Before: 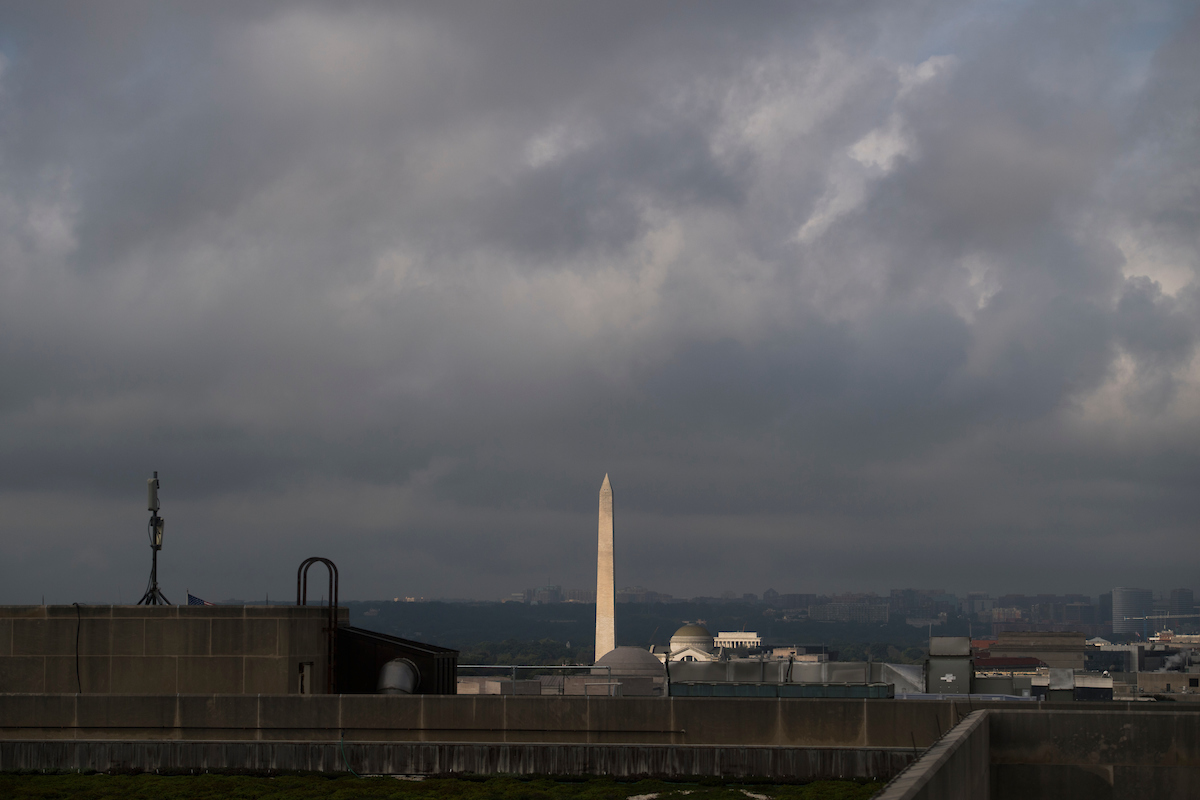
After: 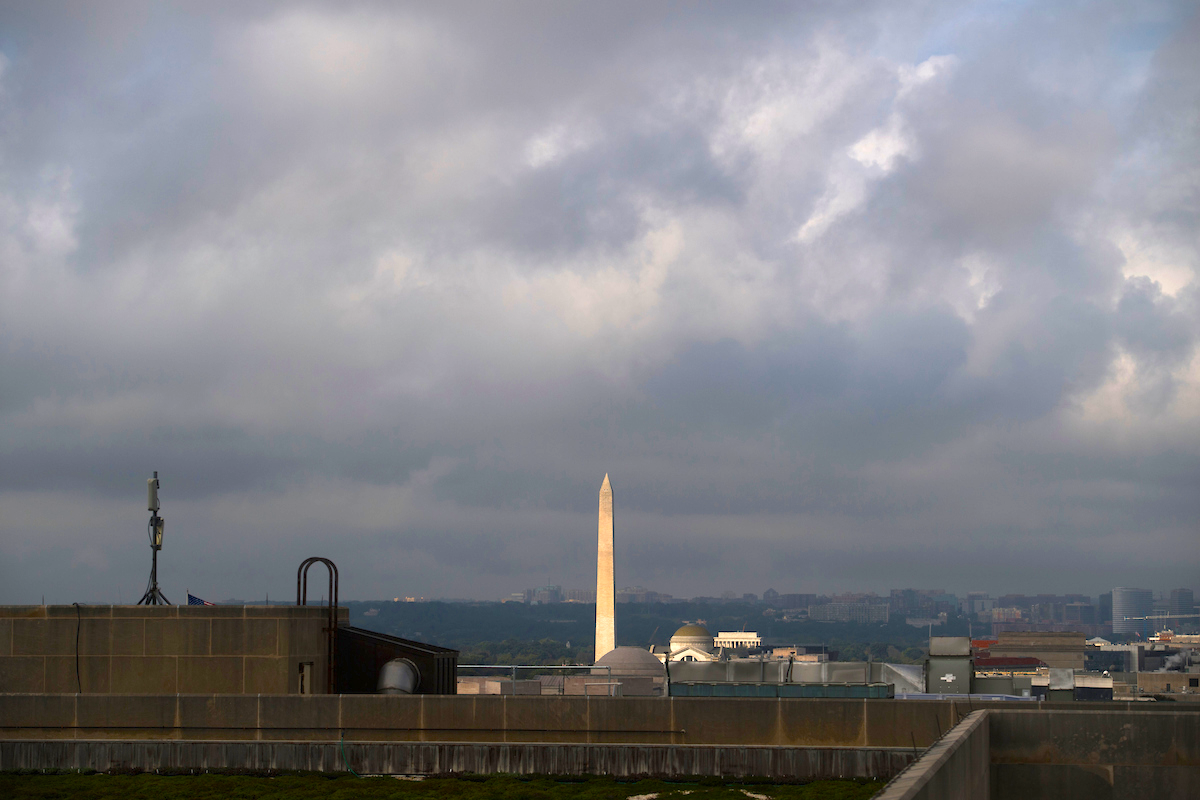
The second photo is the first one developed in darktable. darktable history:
vignetting: fall-off start 99.39%
exposure: black level correction 0, exposure 1.001 EV, compensate exposure bias true, compensate highlight preservation false
color balance rgb: perceptual saturation grading › global saturation 29.09%, perceptual saturation grading › mid-tones 12.367%, perceptual saturation grading › shadows 11.024%, saturation formula JzAzBz (2021)
